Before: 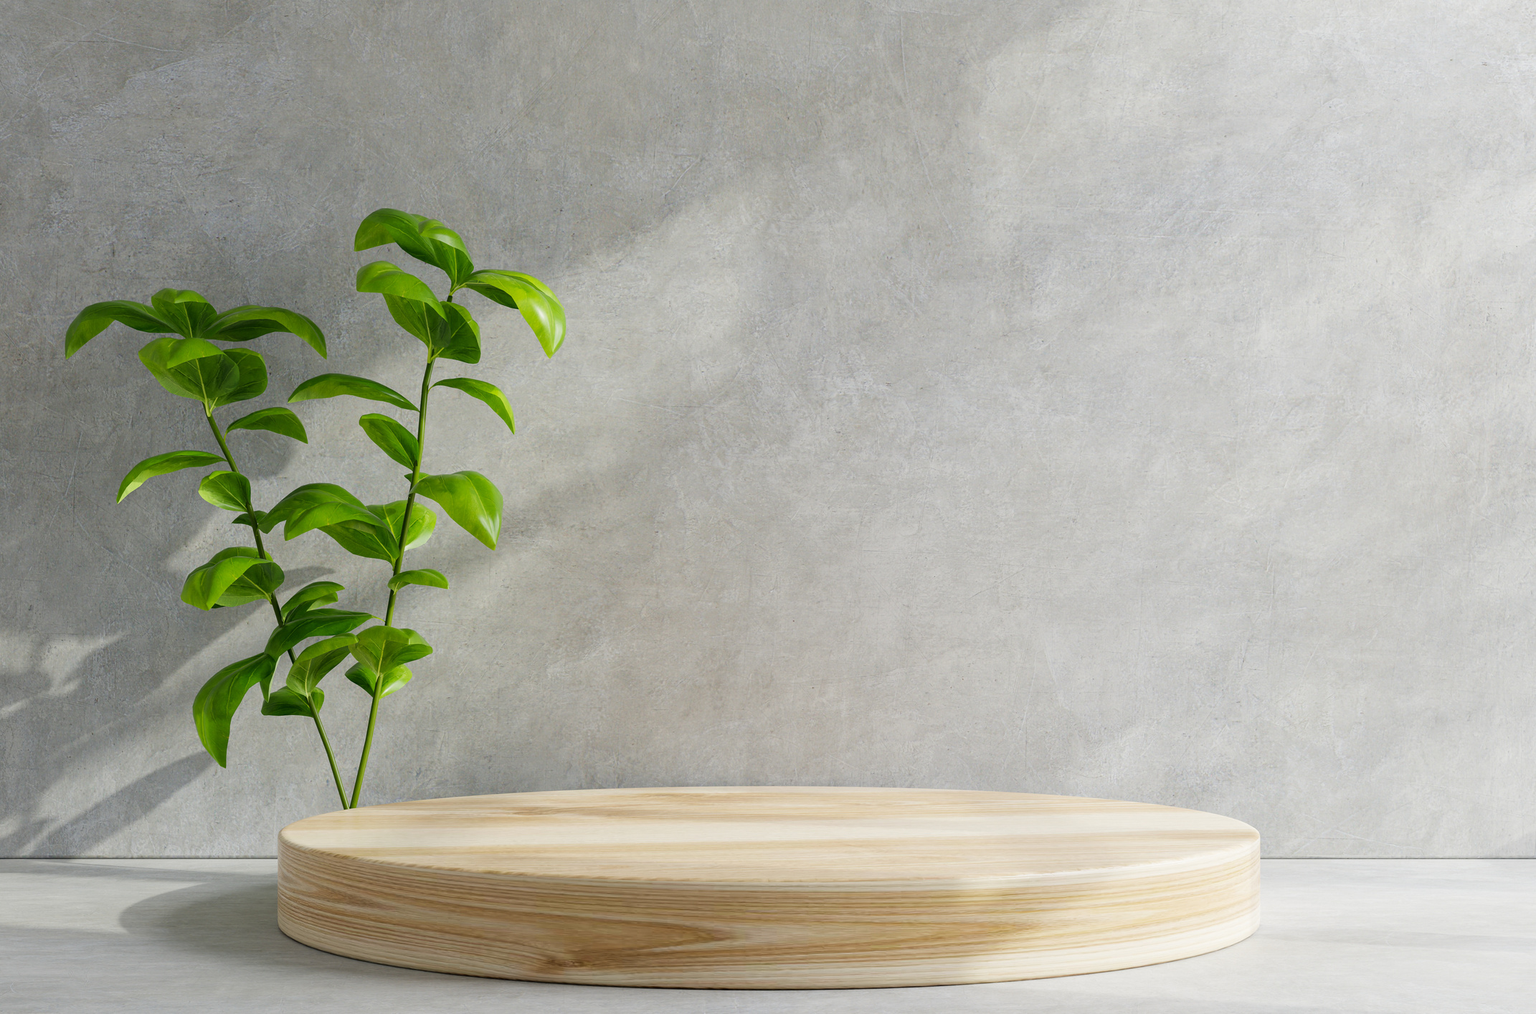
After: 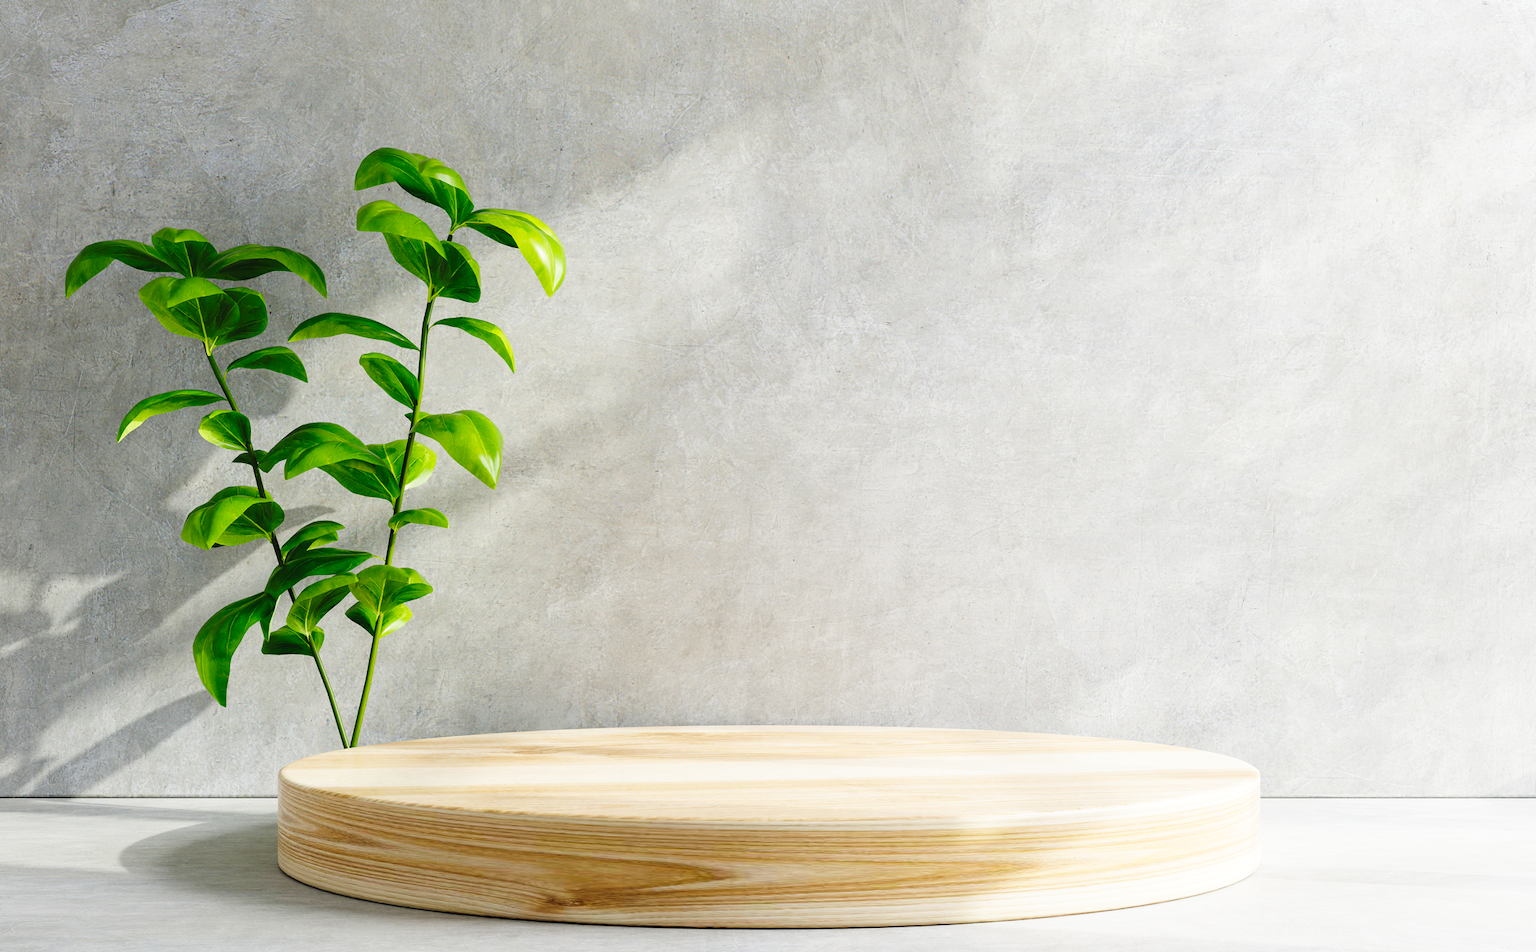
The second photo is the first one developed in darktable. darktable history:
crop and rotate: top 6.039%
tone curve: curves: ch0 [(0, 0.023) (0.132, 0.075) (0.251, 0.186) (0.441, 0.476) (0.662, 0.757) (0.849, 0.927) (1, 0.99)]; ch1 [(0, 0) (0.447, 0.411) (0.483, 0.469) (0.498, 0.496) (0.518, 0.514) (0.561, 0.59) (0.606, 0.659) (0.657, 0.725) (0.869, 0.916) (1, 1)]; ch2 [(0, 0) (0.307, 0.315) (0.425, 0.438) (0.483, 0.477) (0.503, 0.503) (0.526, 0.553) (0.552, 0.601) (0.615, 0.669) (0.703, 0.797) (0.985, 0.966)], preserve colors none
levels: mode automatic, white 99.96%, levels [0, 0.394, 0.787]
